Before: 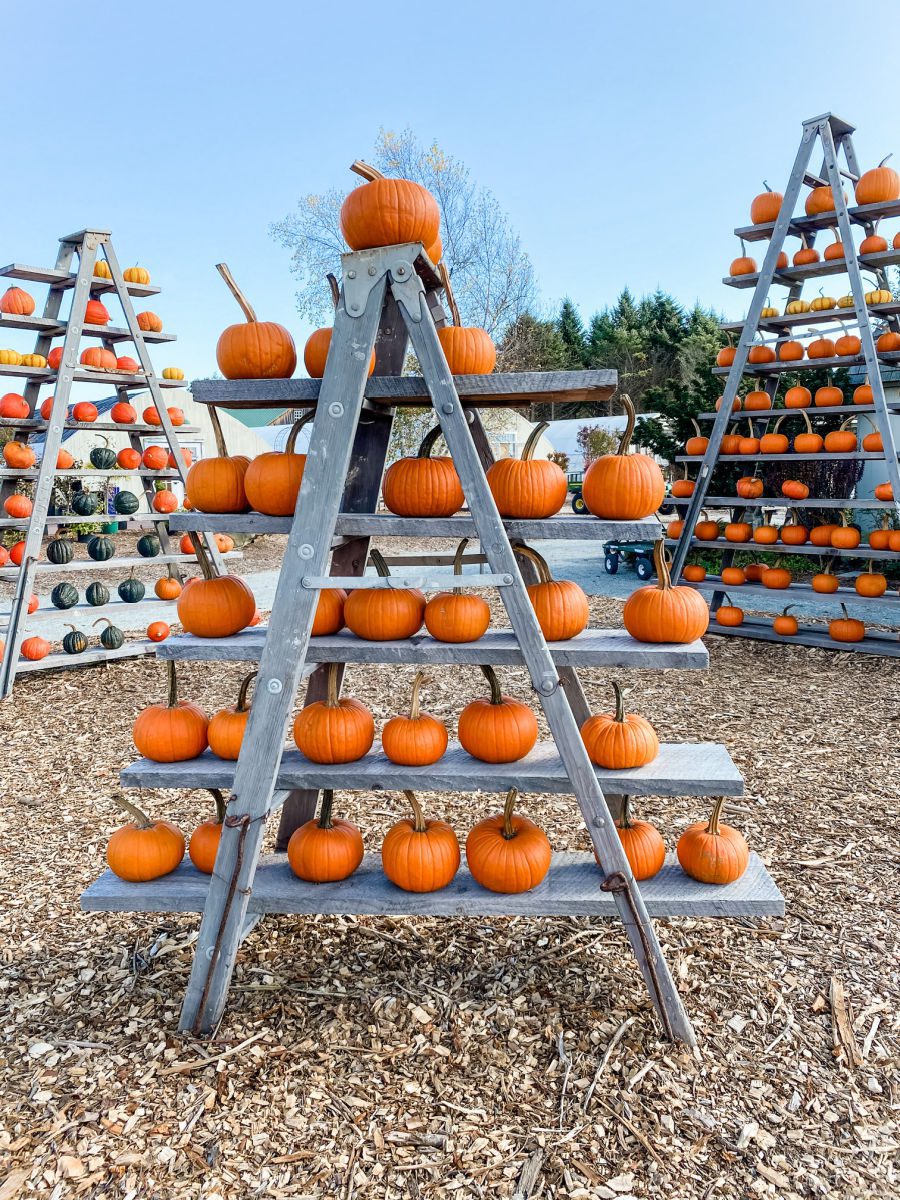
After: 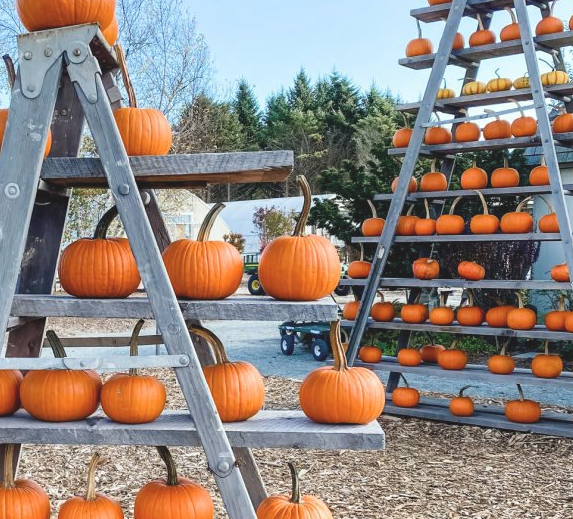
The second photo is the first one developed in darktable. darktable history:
color balance: lift [1.007, 1, 1, 1], gamma [1.097, 1, 1, 1]
crop: left 36.005%, top 18.293%, right 0.31%, bottom 38.444%
